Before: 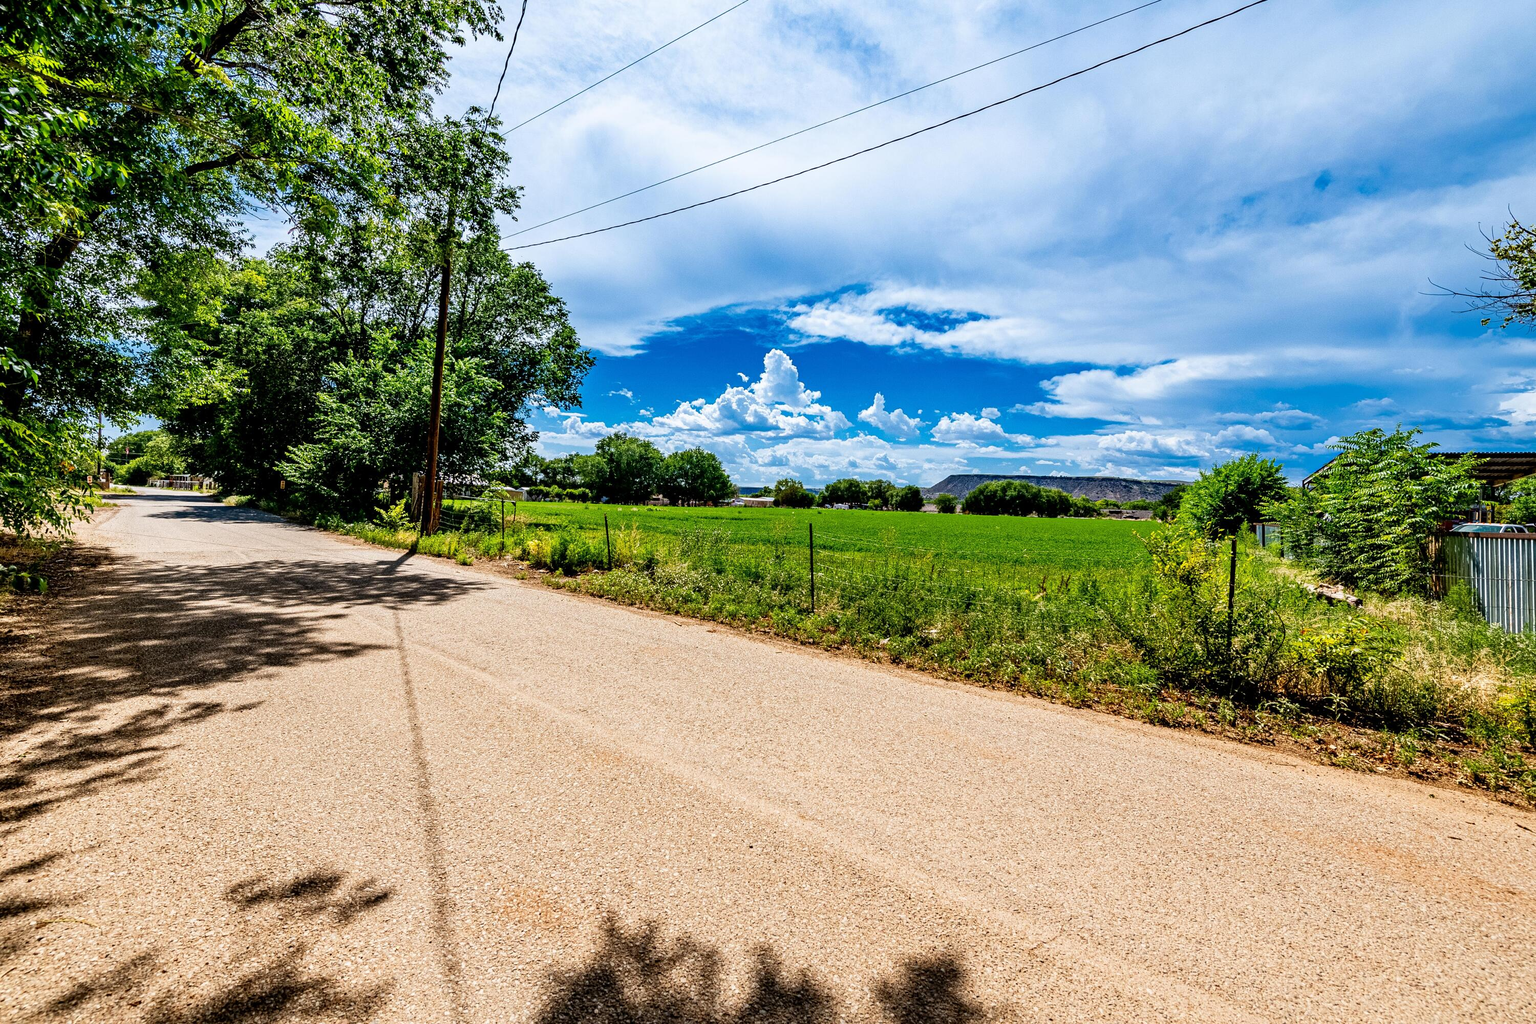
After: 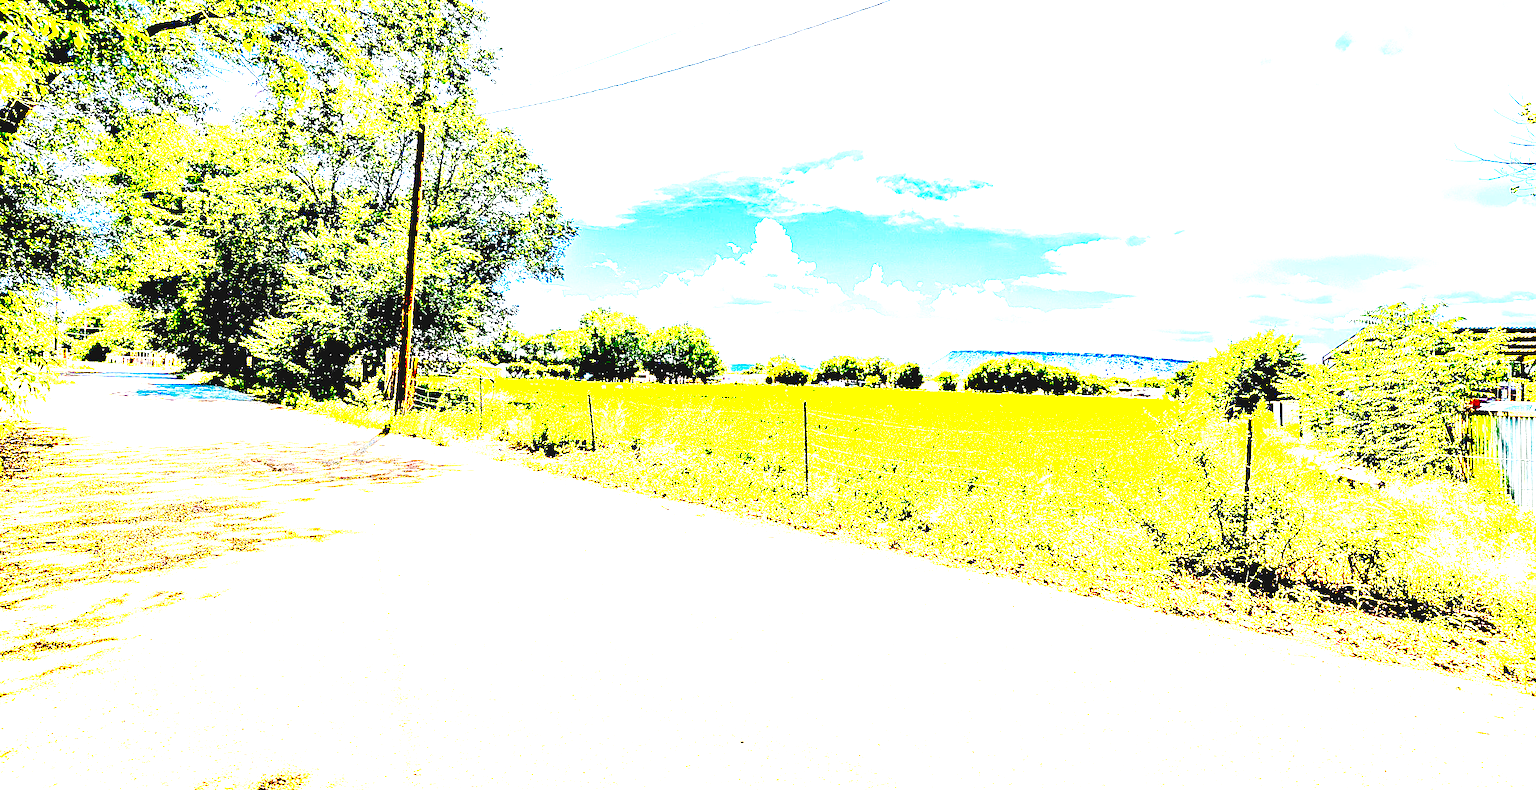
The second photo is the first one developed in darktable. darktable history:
color balance rgb: global offset › luminance 0.776%, perceptual saturation grading › global saturation 24.95%, global vibrance 50.693%
local contrast: mode bilateral grid, contrast 99, coarseness 100, detail 108%, midtone range 0.2
base curve: curves: ch0 [(0, 0) (0.032, 0.037) (0.105, 0.228) (0.435, 0.76) (0.856, 0.983) (1, 1)], preserve colors none
crop and rotate: left 3.002%, top 13.886%, right 1.964%, bottom 12.714%
tone equalizer: -8 EV -0.722 EV, -7 EV -0.718 EV, -6 EV -0.576 EV, -5 EV -0.399 EV, -3 EV 0.367 EV, -2 EV 0.6 EV, -1 EV 0.7 EV, +0 EV 0.772 EV
exposure: black level correction 0.005, exposure 2.078 EV, compensate exposure bias true, compensate highlight preservation false
sharpen: on, module defaults
color zones: curves: ch0 [(0.004, 0.305) (0.261, 0.623) (0.389, 0.399) (0.708, 0.571) (0.947, 0.34)]; ch1 [(0.025, 0.645) (0.229, 0.584) (0.326, 0.551) (0.484, 0.262) (0.757, 0.643)], mix 40.22%
